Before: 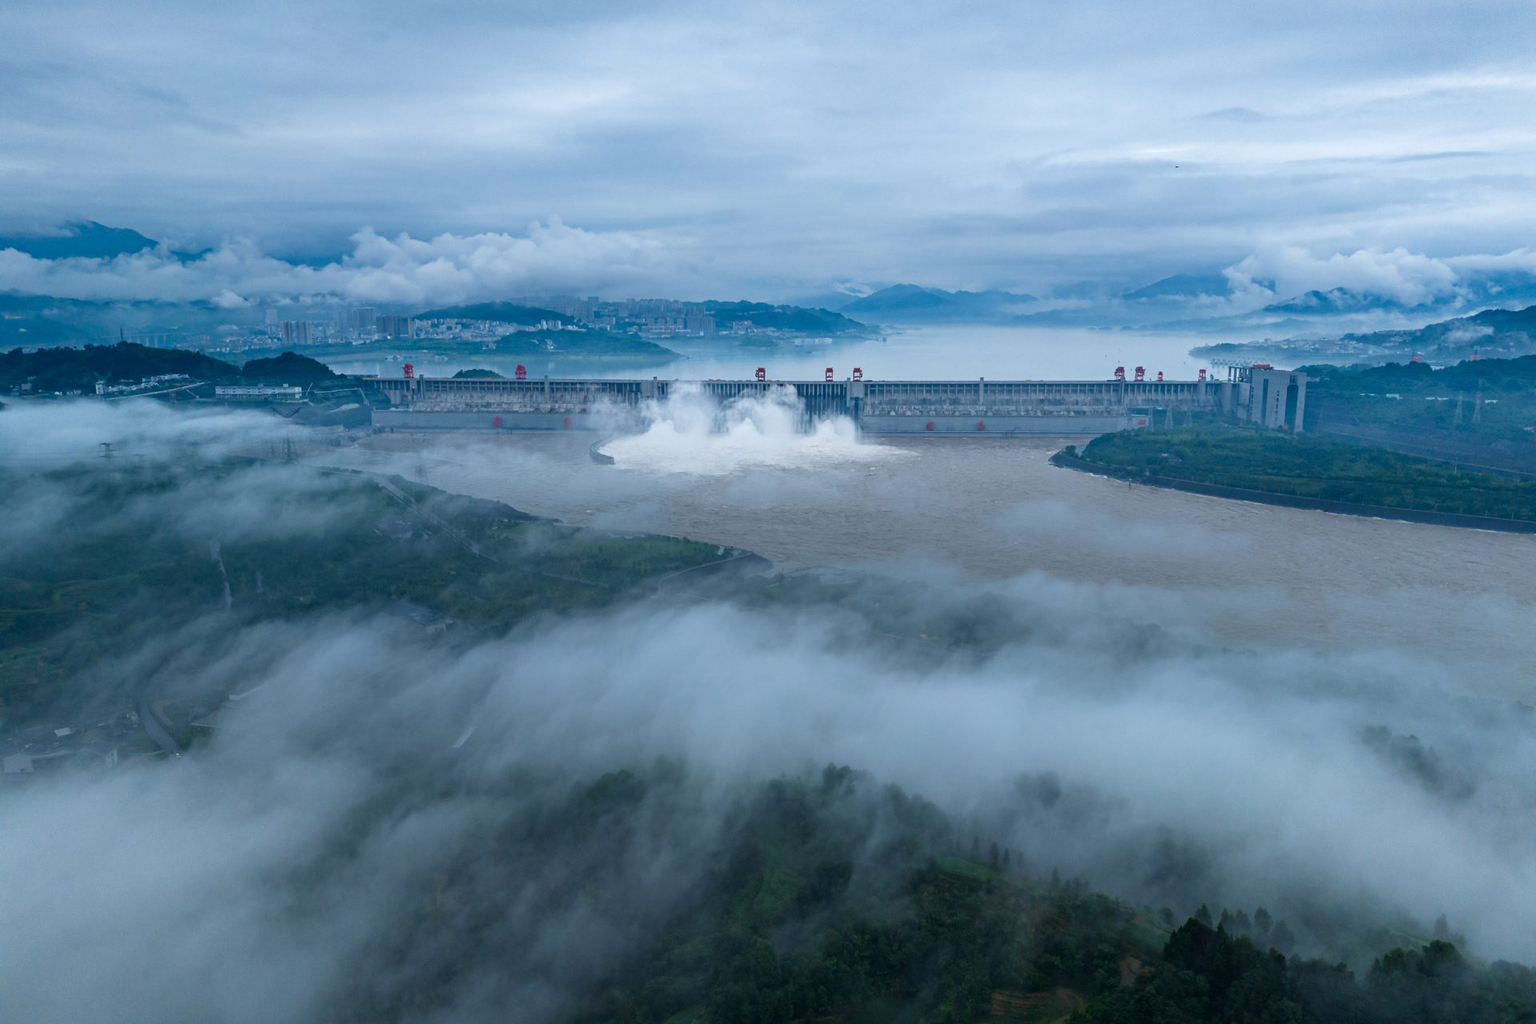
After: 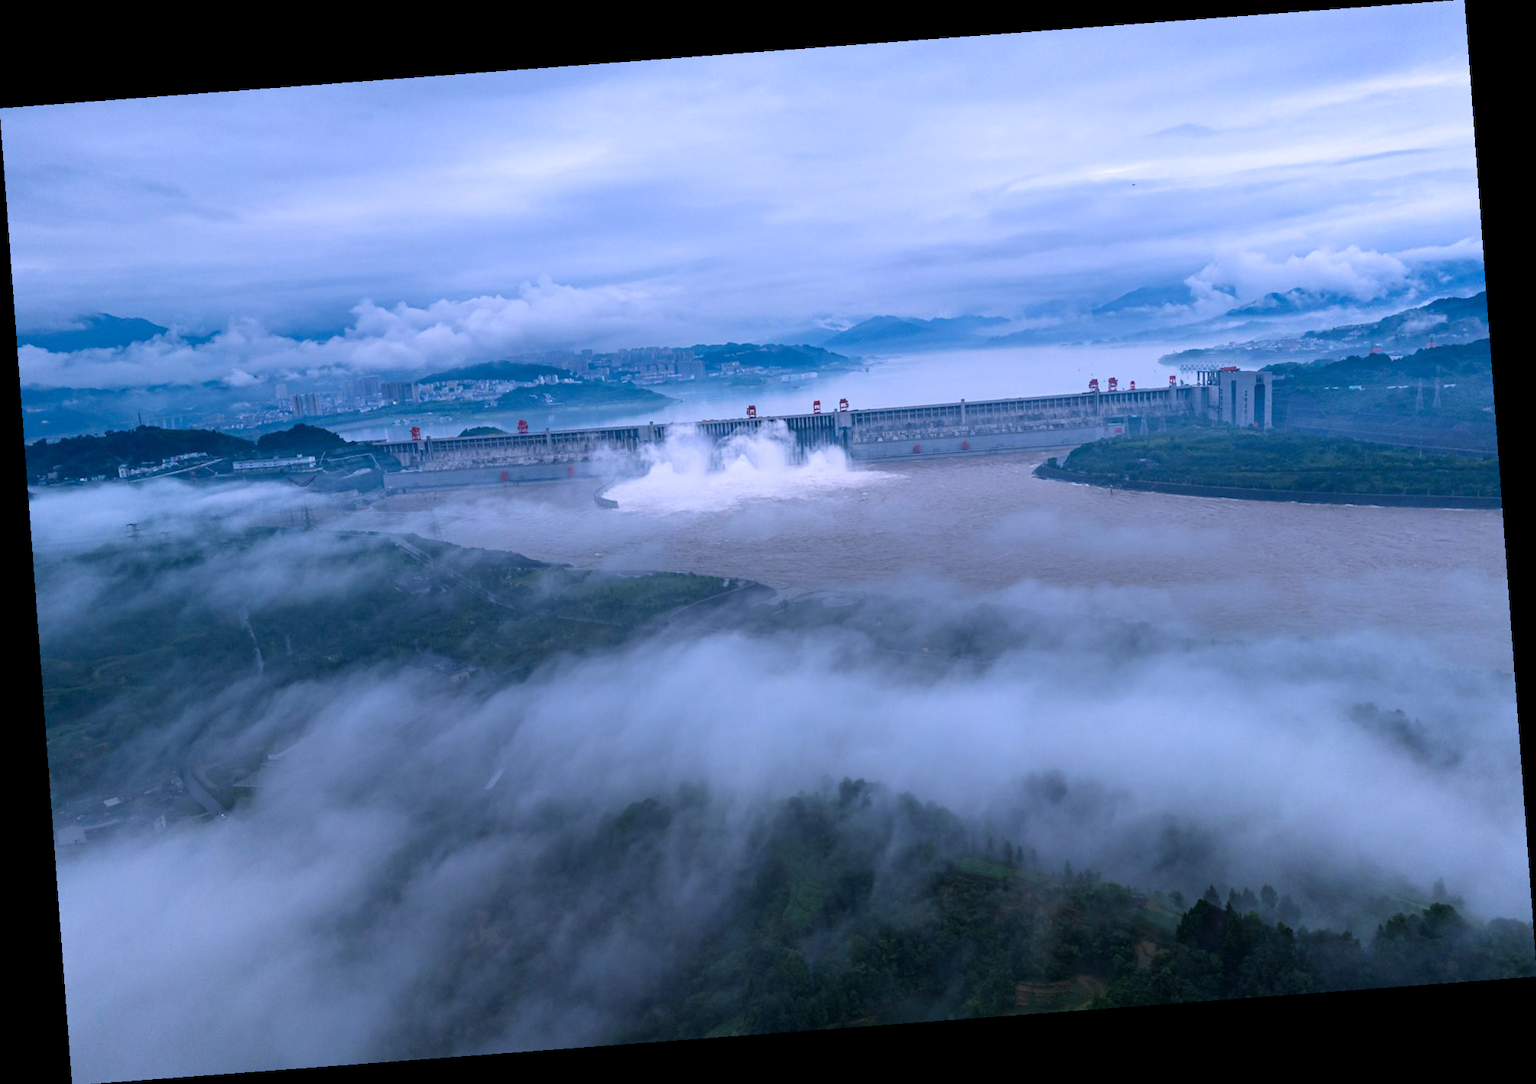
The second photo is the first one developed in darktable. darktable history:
white balance: red 1.042, blue 1.17
rotate and perspective: rotation -4.25°, automatic cropping off
